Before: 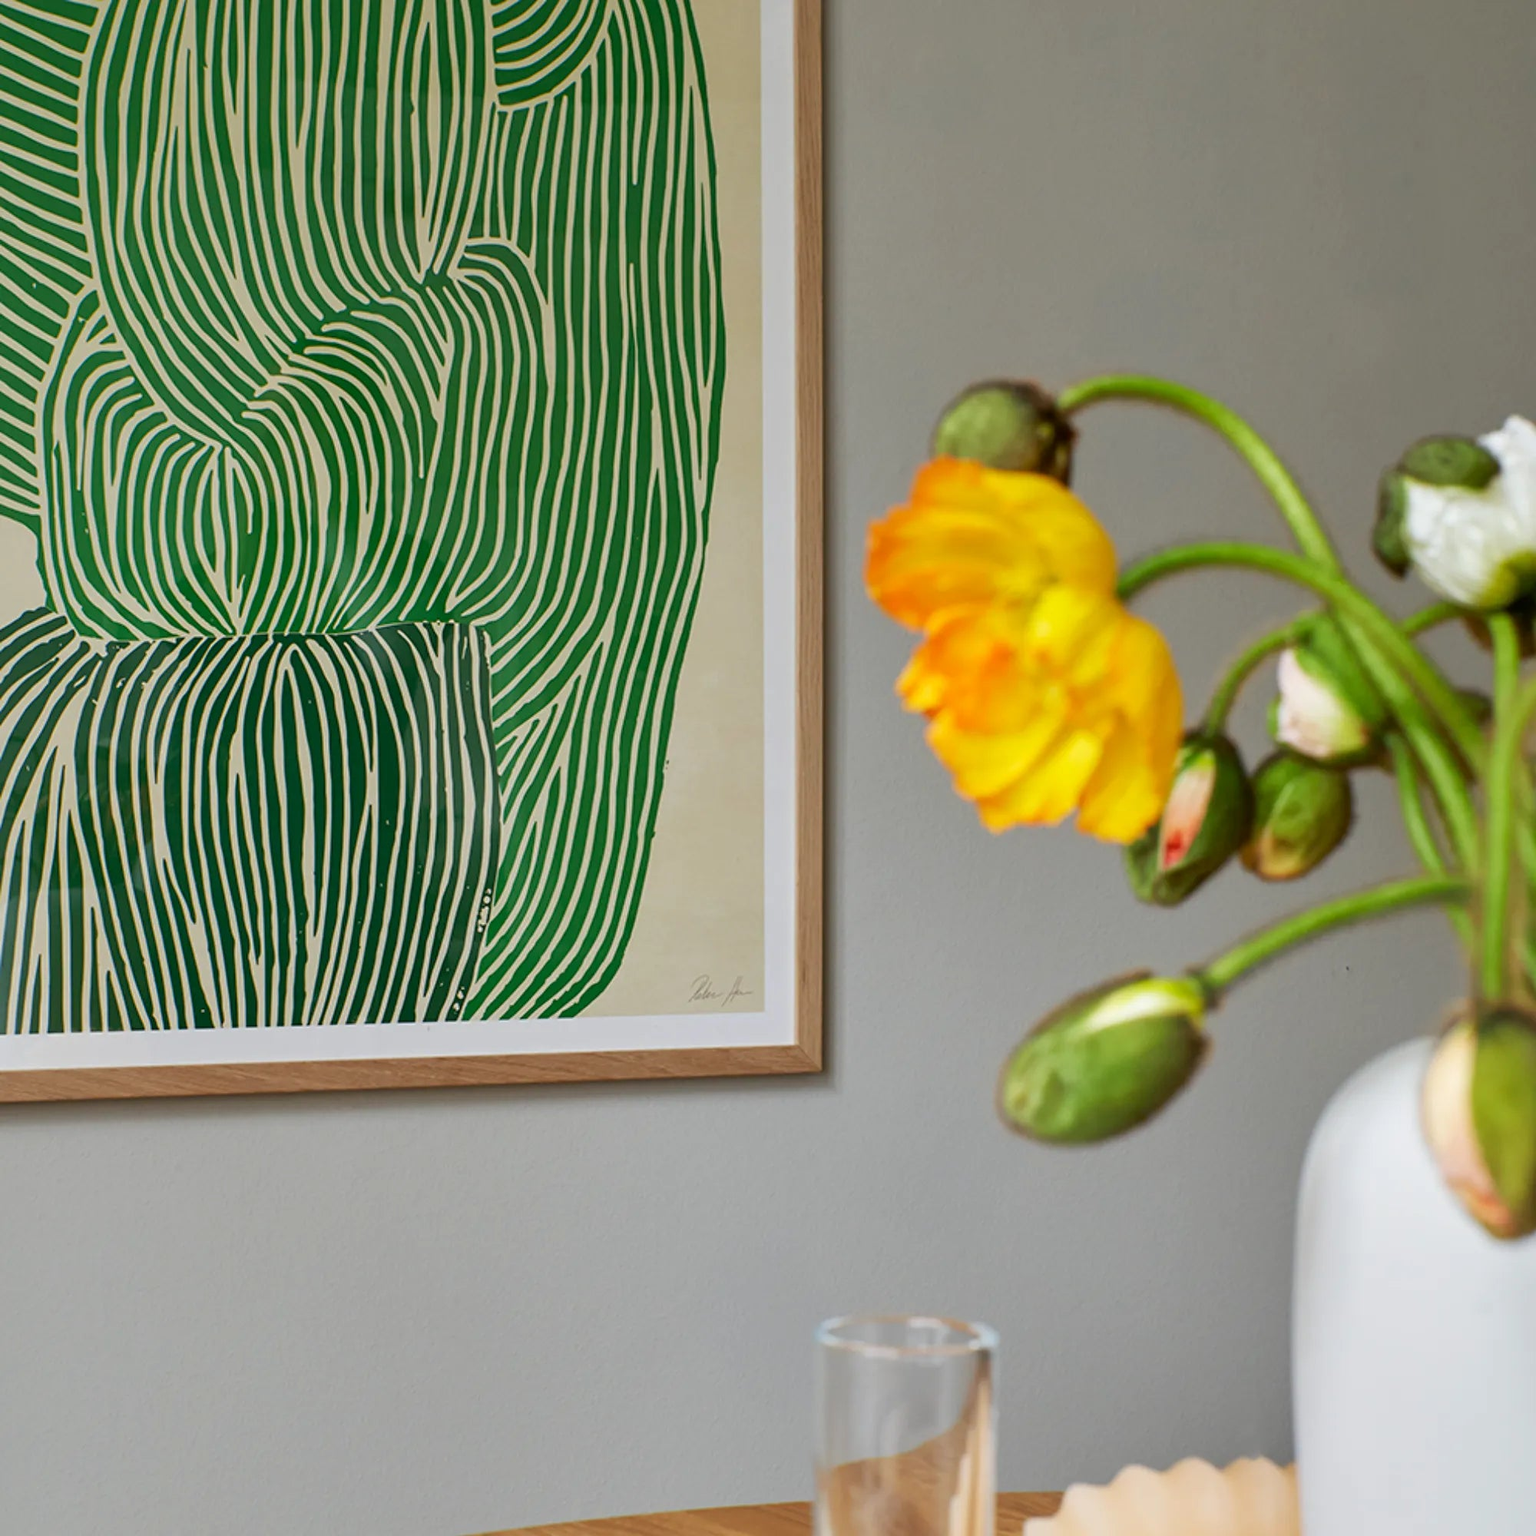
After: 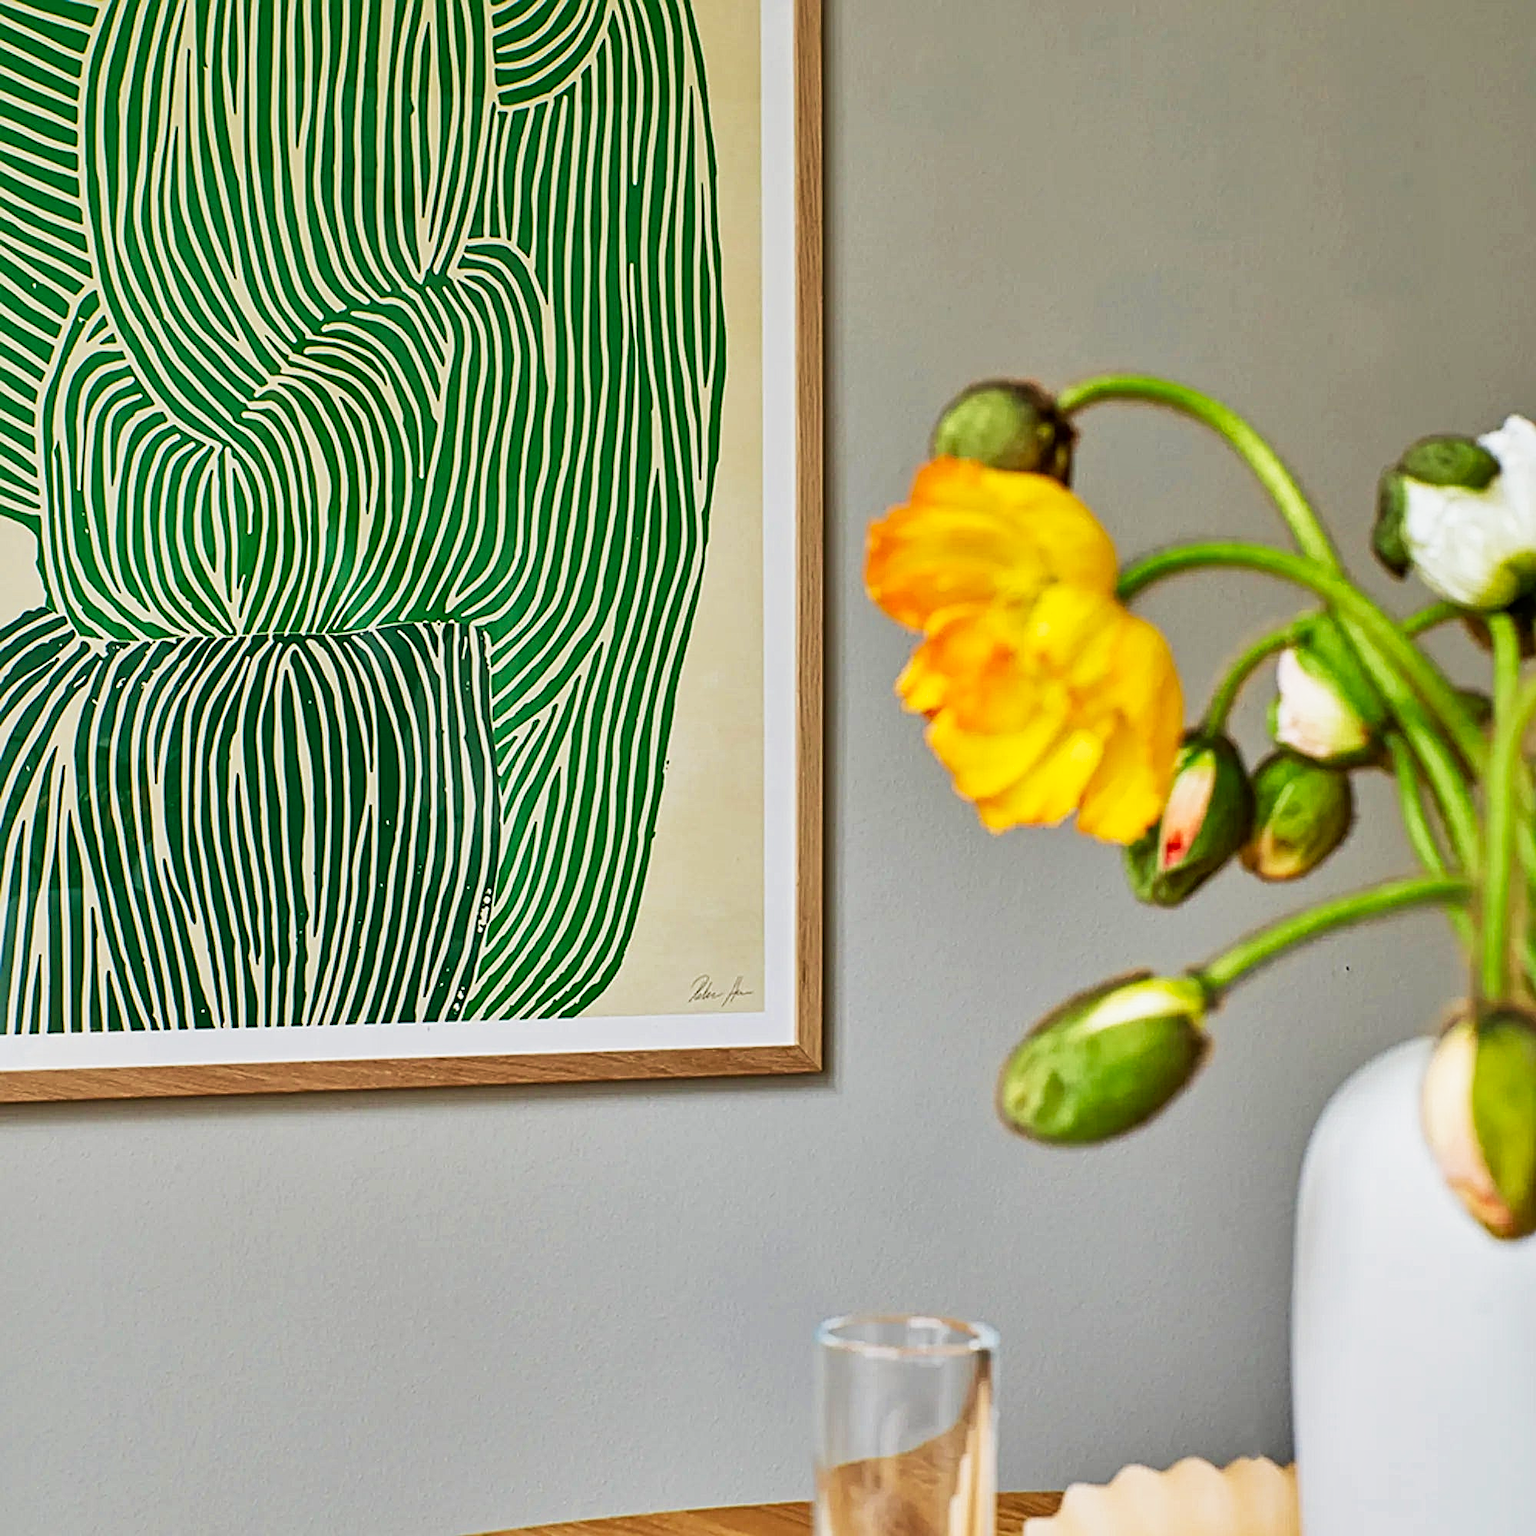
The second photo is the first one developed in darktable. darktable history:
sharpen: on, module defaults
velvia: on, module defaults
tone curve: curves: ch0 [(0, 0) (0.051, 0.03) (0.096, 0.071) (0.241, 0.247) (0.455, 0.525) (0.594, 0.697) (0.741, 0.845) (0.871, 0.933) (1, 0.984)]; ch1 [(0, 0) (0.1, 0.038) (0.318, 0.243) (0.399, 0.351) (0.478, 0.469) (0.499, 0.499) (0.534, 0.549) (0.565, 0.594) (0.601, 0.634) (0.666, 0.7) (1, 1)]; ch2 [(0, 0) (0.453, 0.45) (0.479, 0.483) (0.504, 0.499) (0.52, 0.519) (0.541, 0.559) (0.592, 0.612) (0.824, 0.815) (1, 1)], preserve colors none
shadows and highlights: low approximation 0.01, soften with gaussian
contrast equalizer: octaves 7, y [[0.5, 0.5, 0.5, 0.539, 0.64, 0.611], [0.5 ×6], [0.5 ×6], [0 ×6], [0 ×6]]
color zones: curves: ch0 [(0, 0.5) (0.143, 0.5) (0.286, 0.5) (0.429, 0.495) (0.571, 0.437) (0.714, 0.44) (0.857, 0.496) (1, 0.5)]
